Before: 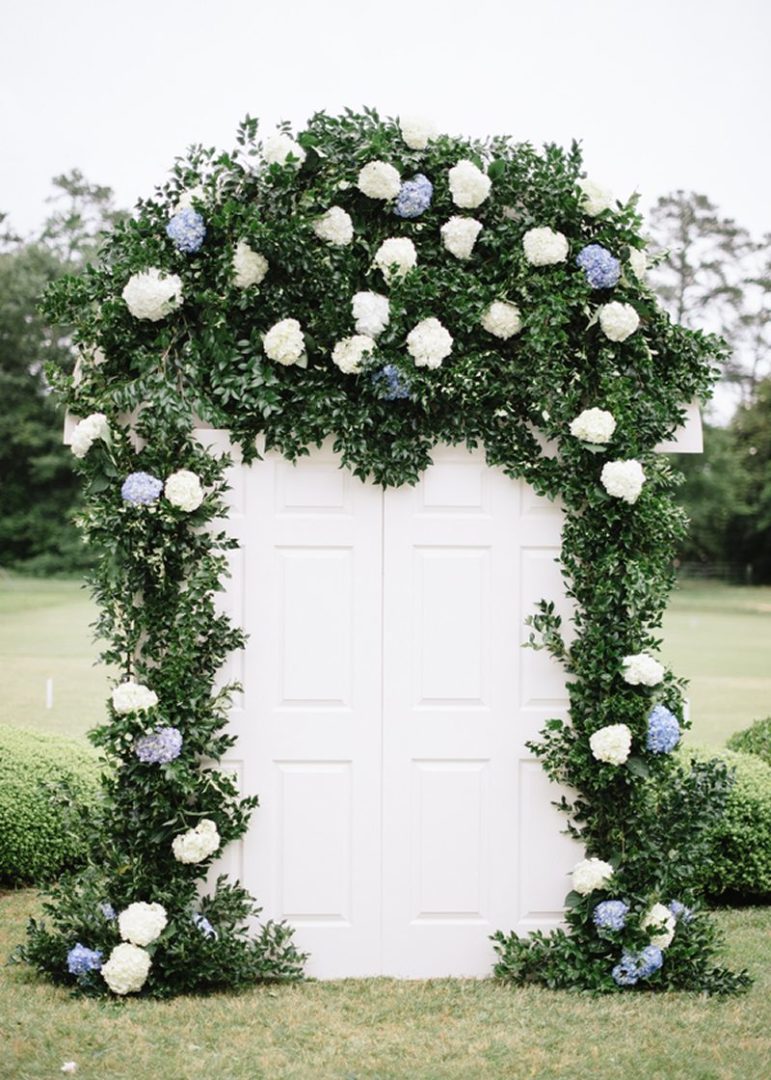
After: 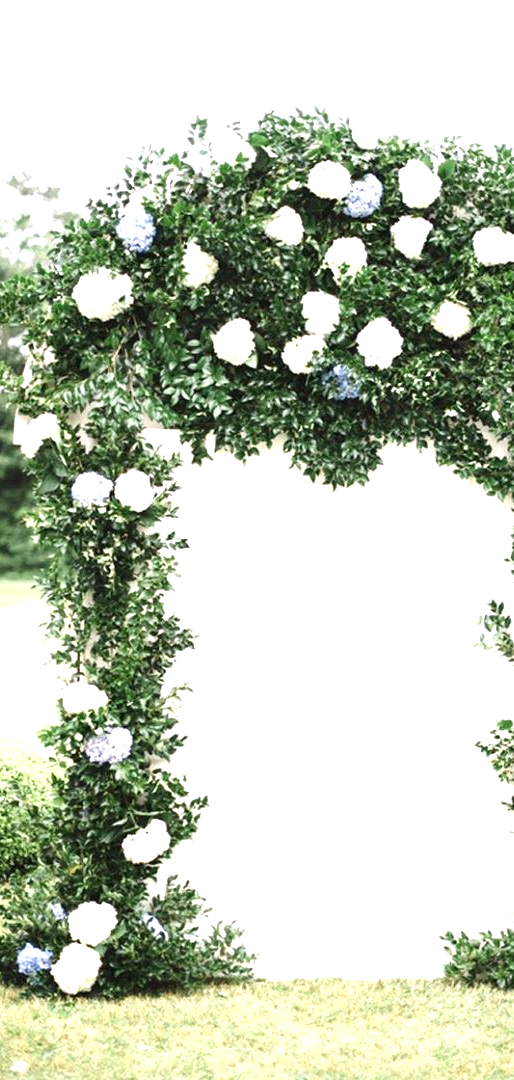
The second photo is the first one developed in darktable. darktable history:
exposure: exposure 1.2 EV, compensate highlight preservation false
crop and rotate: left 6.617%, right 26.717%
